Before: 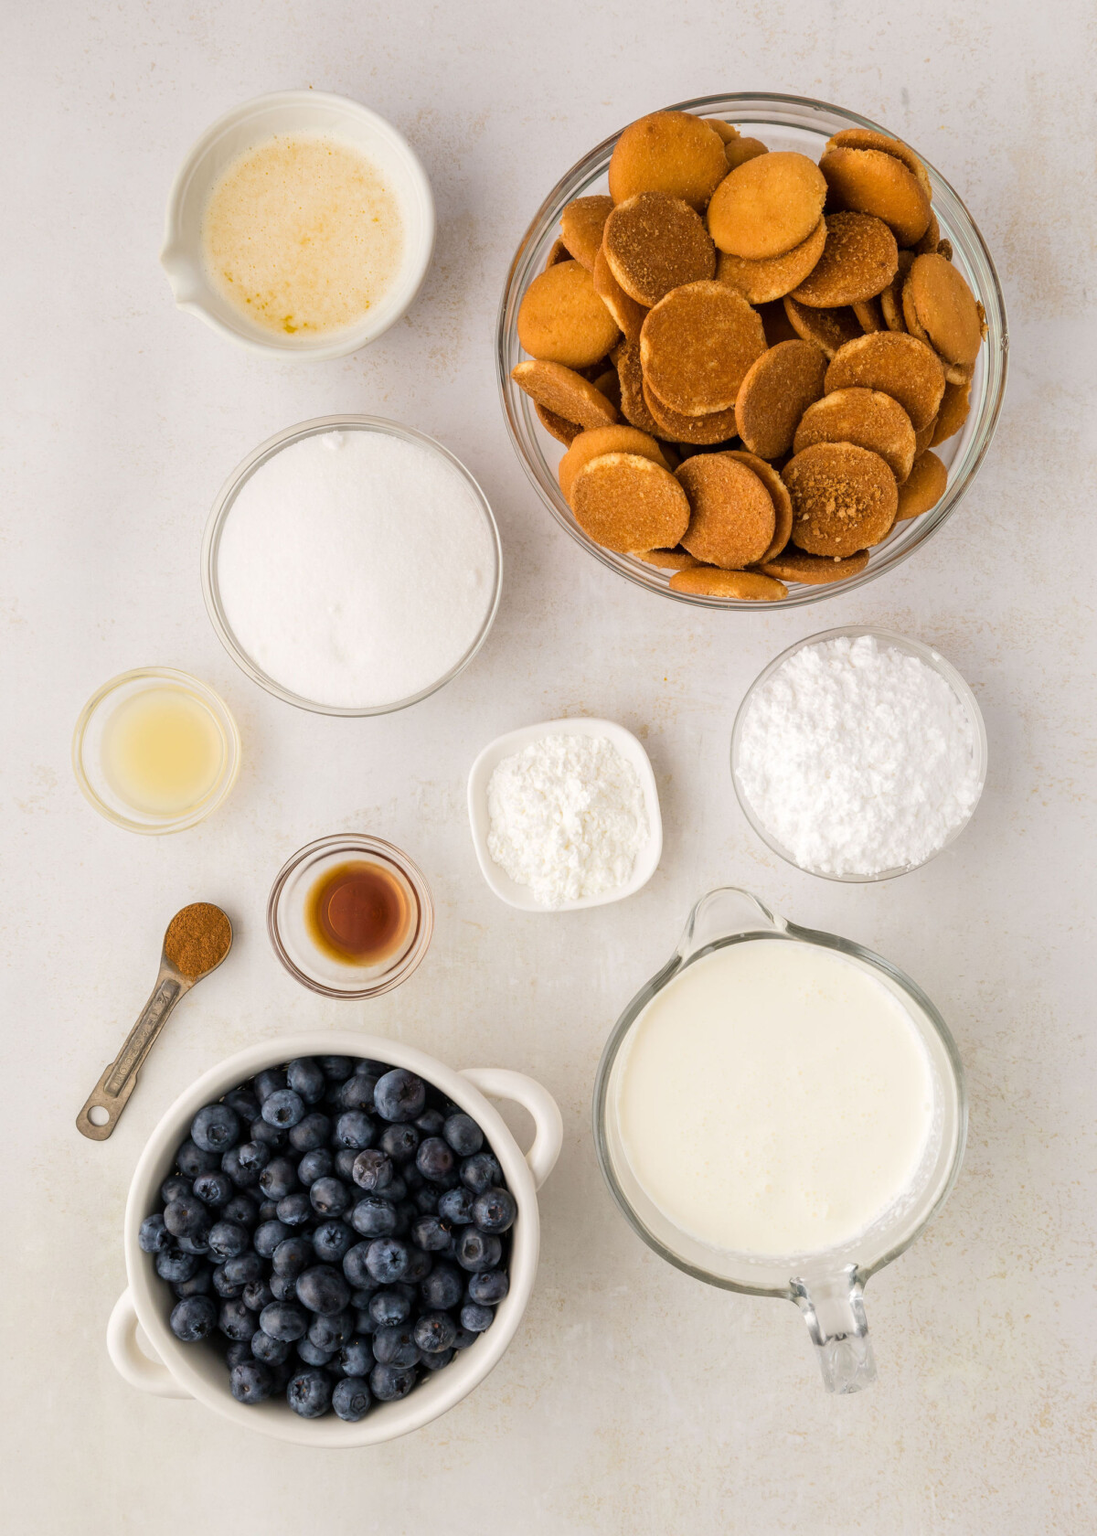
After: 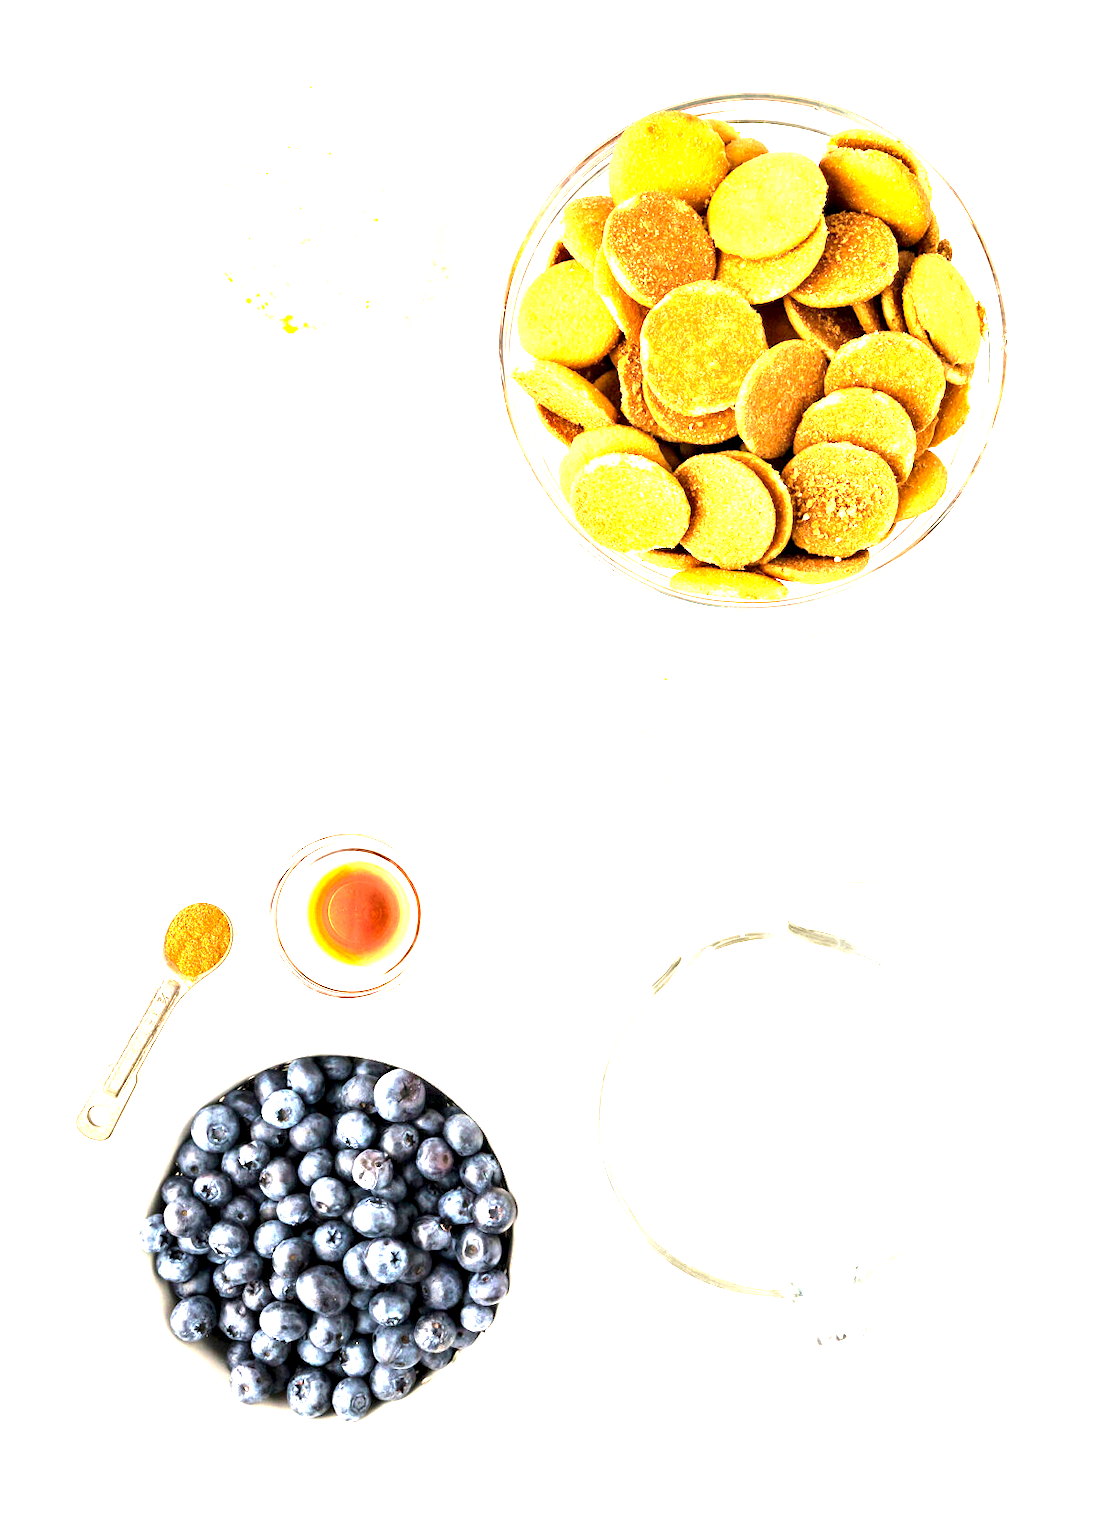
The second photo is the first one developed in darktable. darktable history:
exposure: exposure 2.982 EV, compensate exposure bias true, compensate highlight preservation false
contrast equalizer: octaves 7, y [[0.6 ×6], [0.55 ×6], [0 ×6], [0 ×6], [0 ×6]], mix 0.595
